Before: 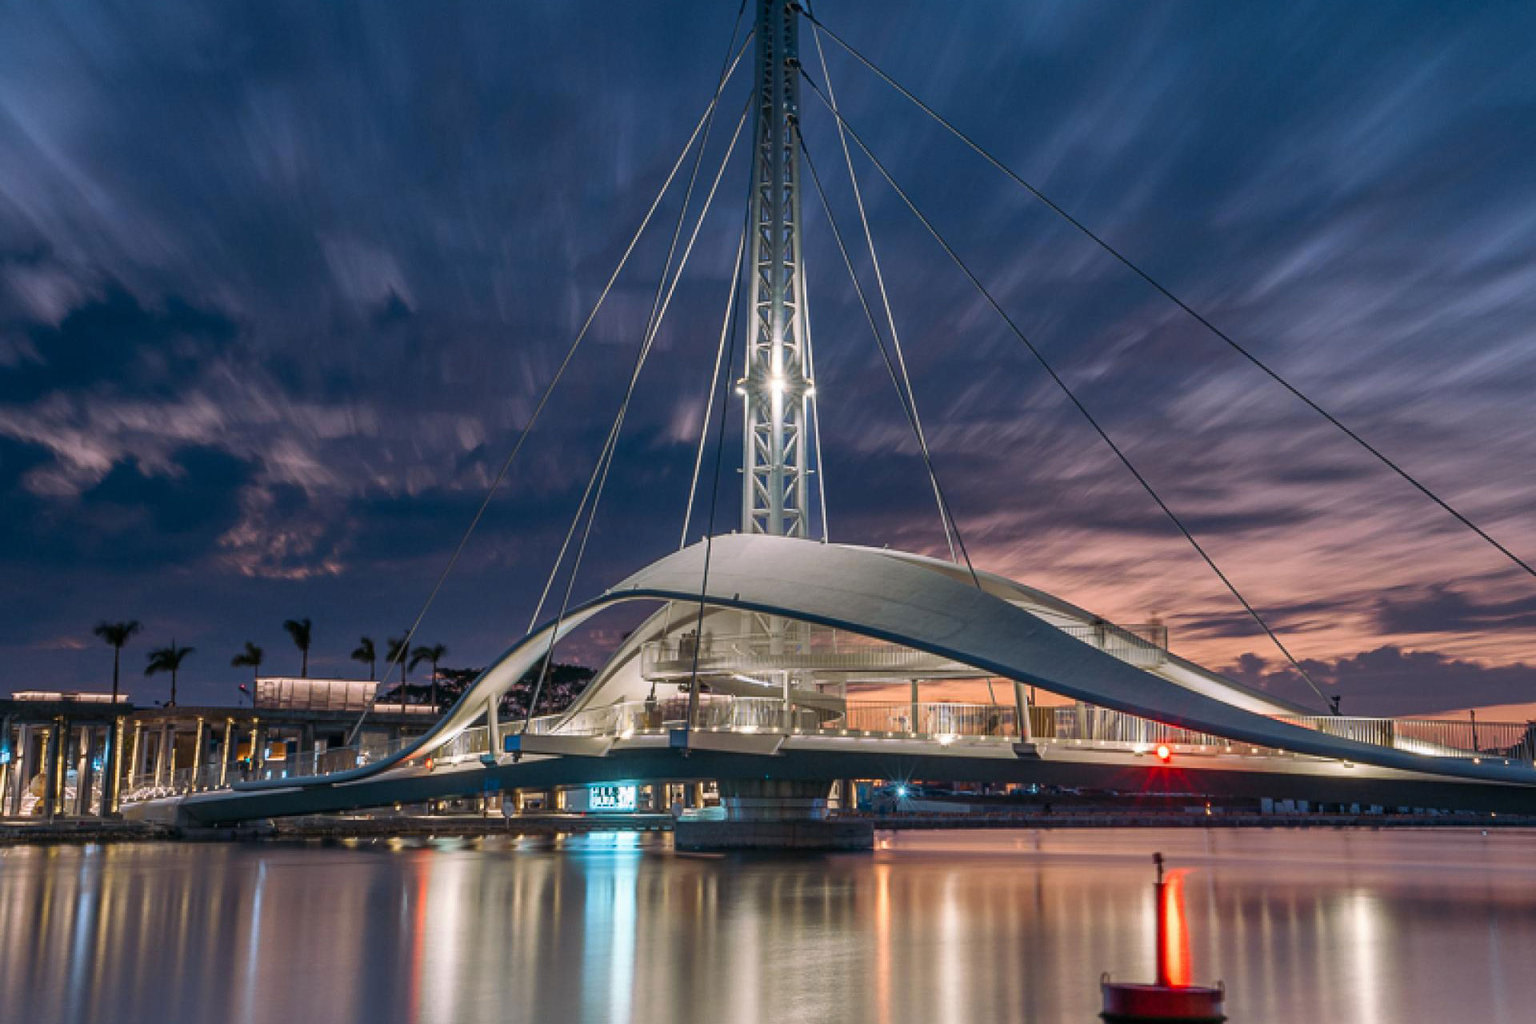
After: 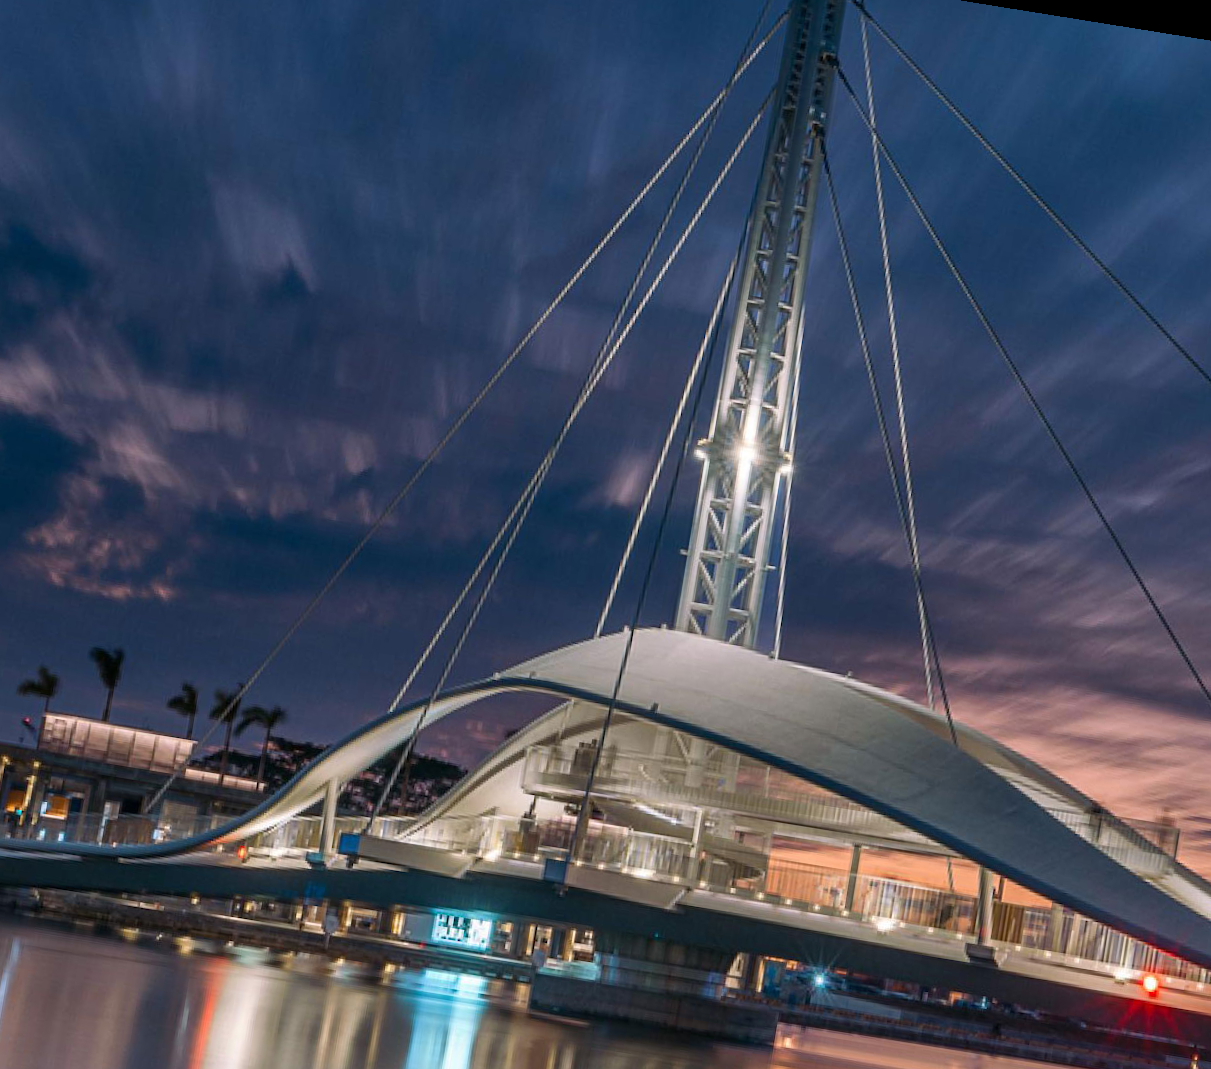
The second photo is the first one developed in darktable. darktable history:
crop: left 16.202%, top 11.208%, right 26.045%, bottom 20.557%
rotate and perspective: rotation 9.12°, automatic cropping off
